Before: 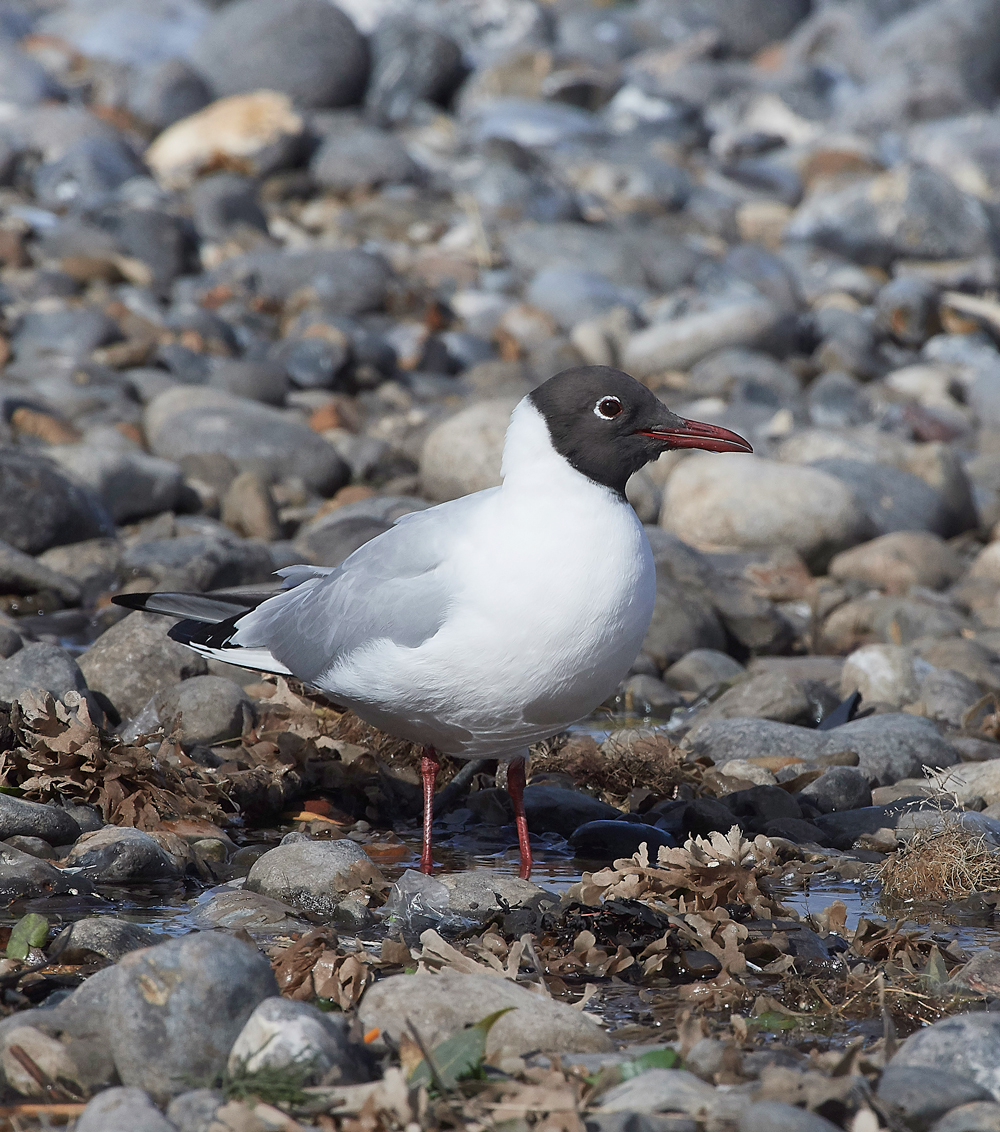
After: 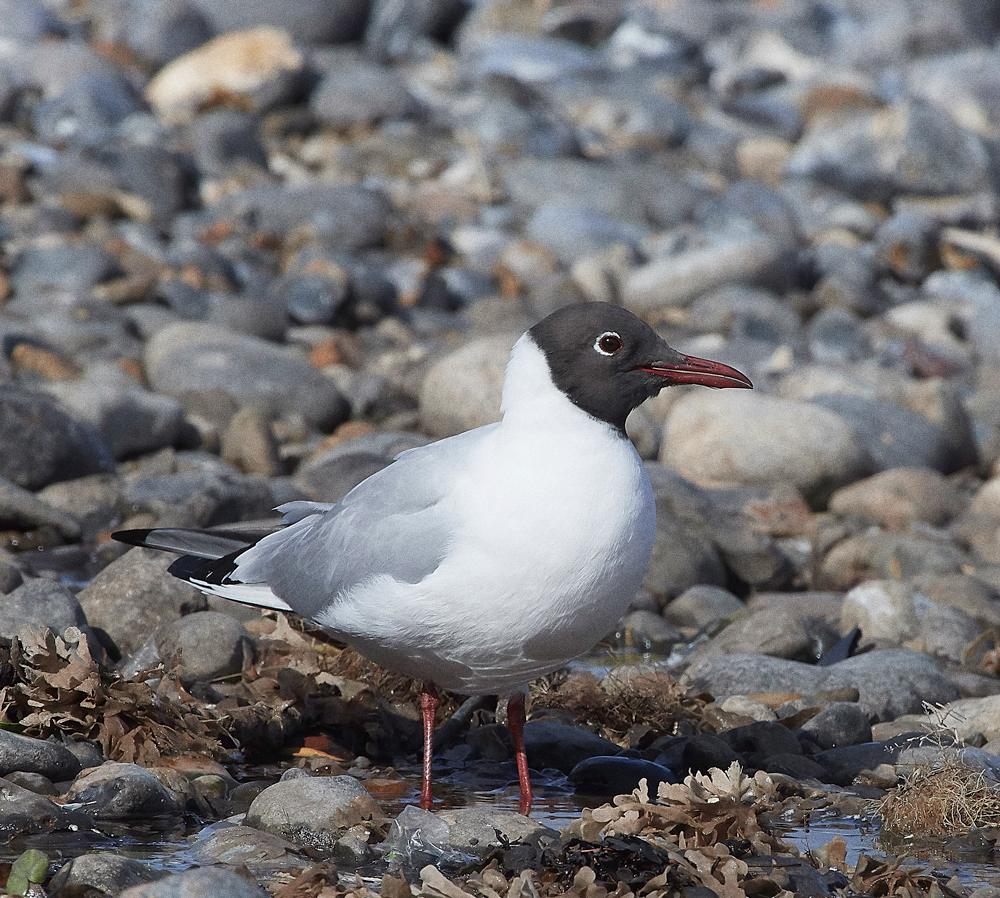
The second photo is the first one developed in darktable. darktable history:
crop and rotate: top 5.667%, bottom 14.937%
grain: coarseness 3.21 ISO
